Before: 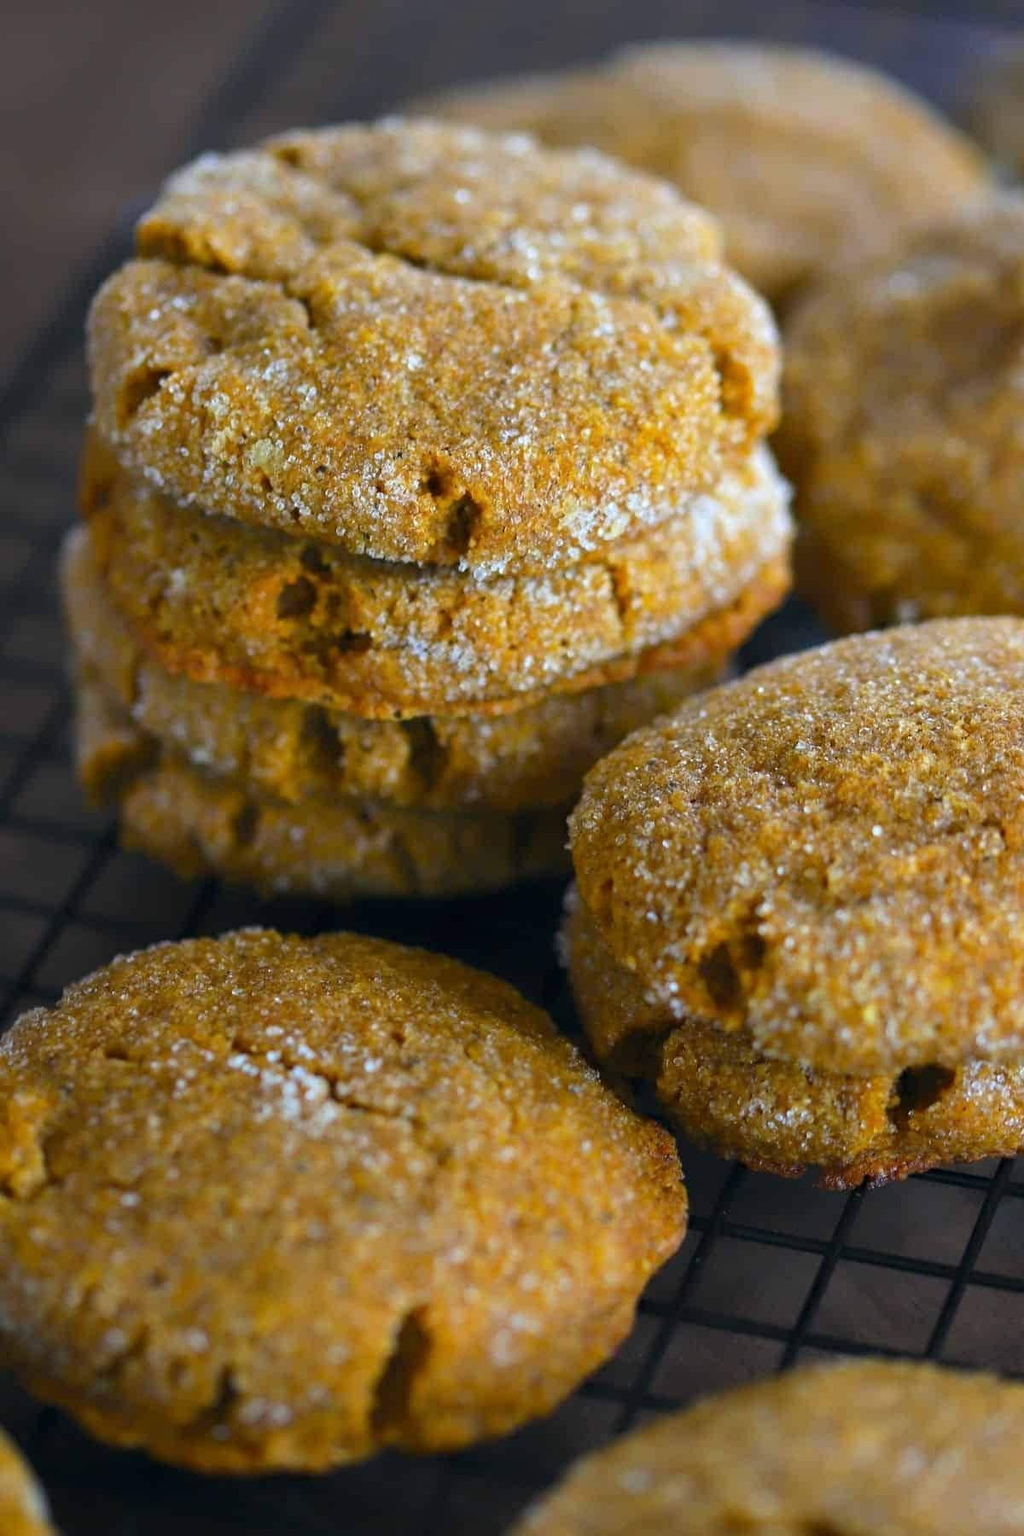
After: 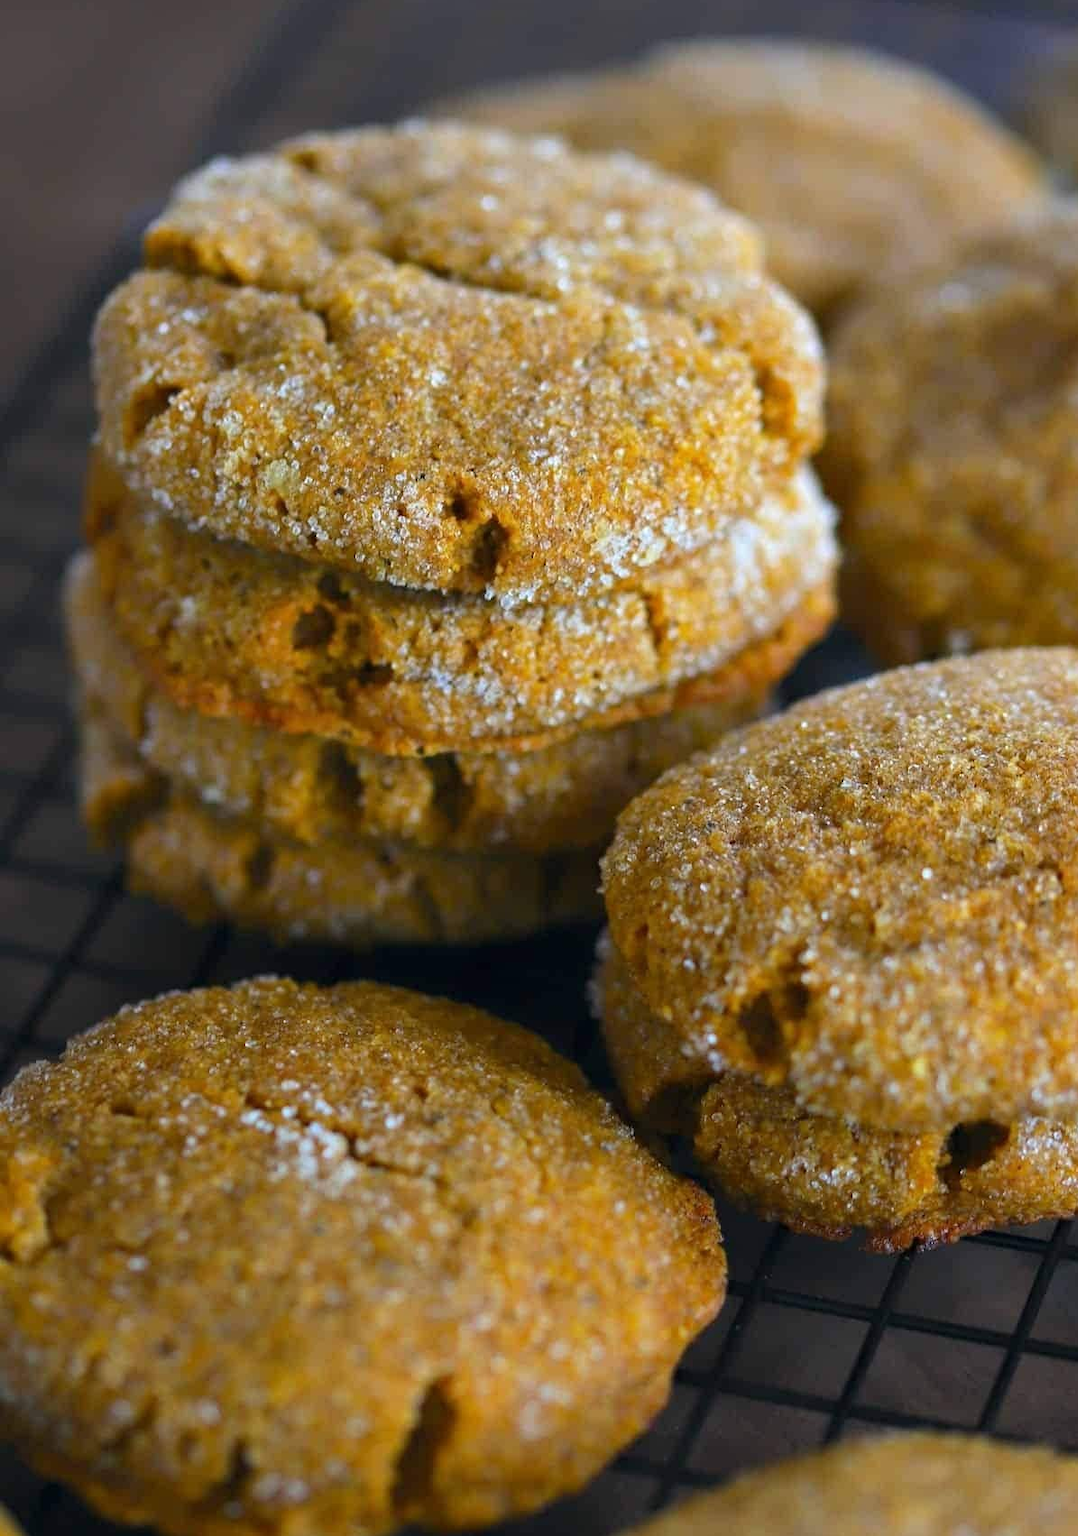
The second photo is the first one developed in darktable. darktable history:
crop: top 0.289%, right 0.258%, bottom 5.055%
